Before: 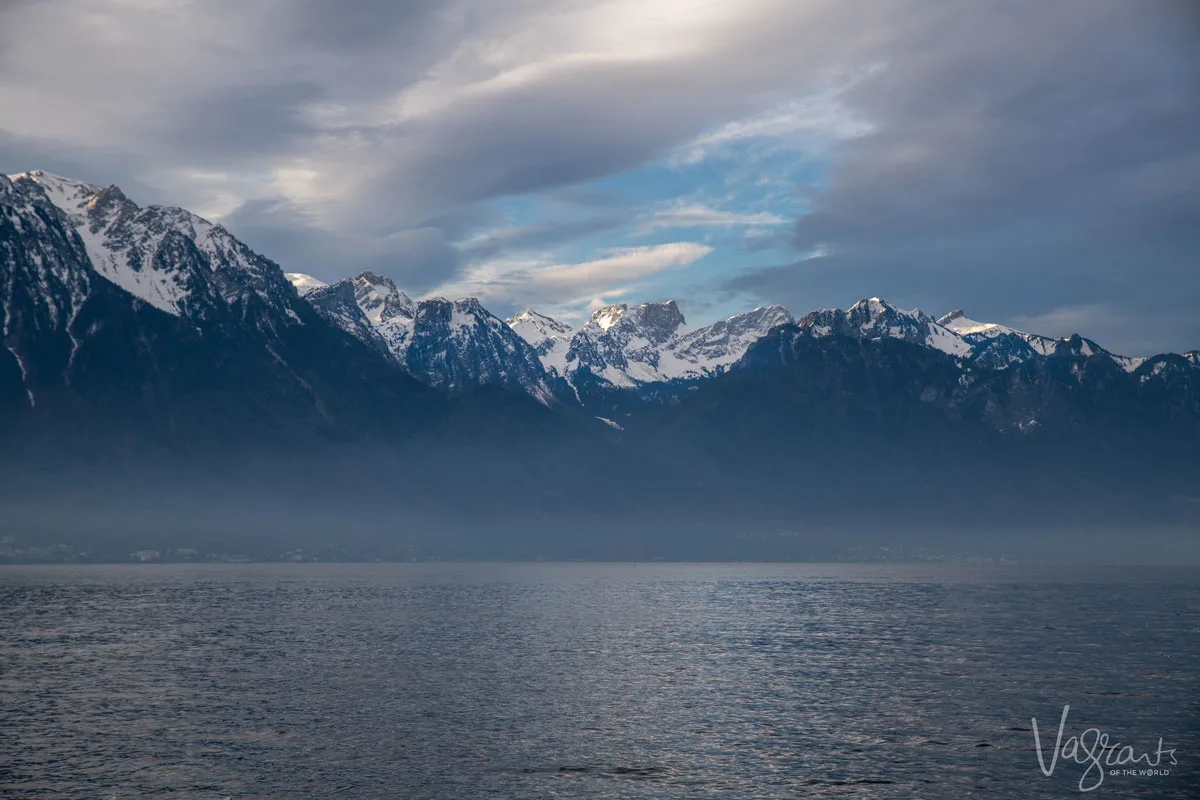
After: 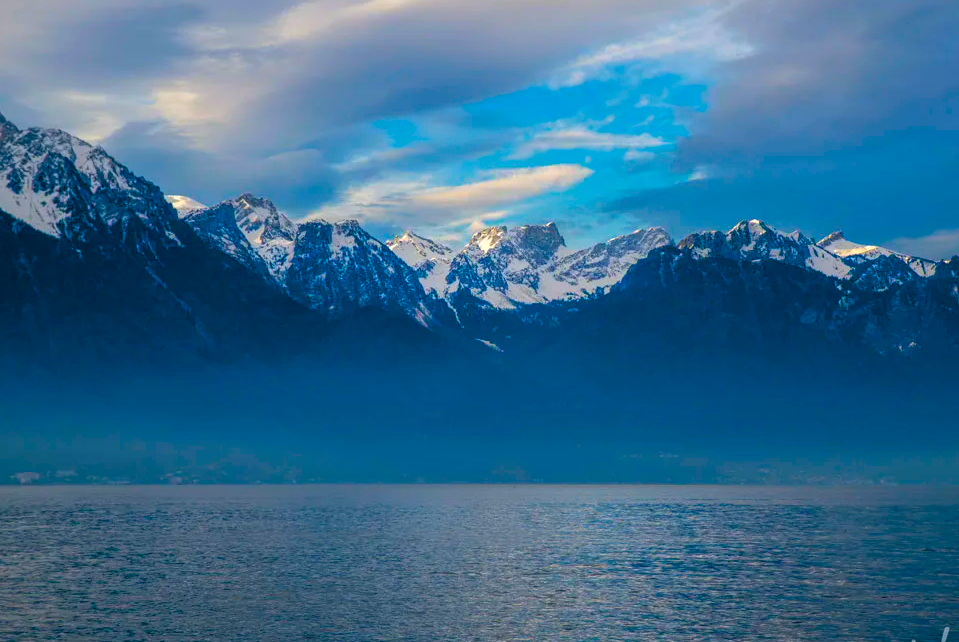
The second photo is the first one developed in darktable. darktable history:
crop and rotate: left 10.035%, top 9.816%, right 10.033%, bottom 9.839%
exposure: black level correction 0.001, compensate highlight preservation false
color balance rgb: highlights gain › luminance 5.936%, highlights gain › chroma 1.319%, highlights gain › hue 93.06°, global offset › luminance -0.319%, global offset › chroma 0.112%, global offset › hue 164.44°, linear chroma grading › global chroma 32.816%, perceptual saturation grading › global saturation 19.964%, global vibrance 59.871%
